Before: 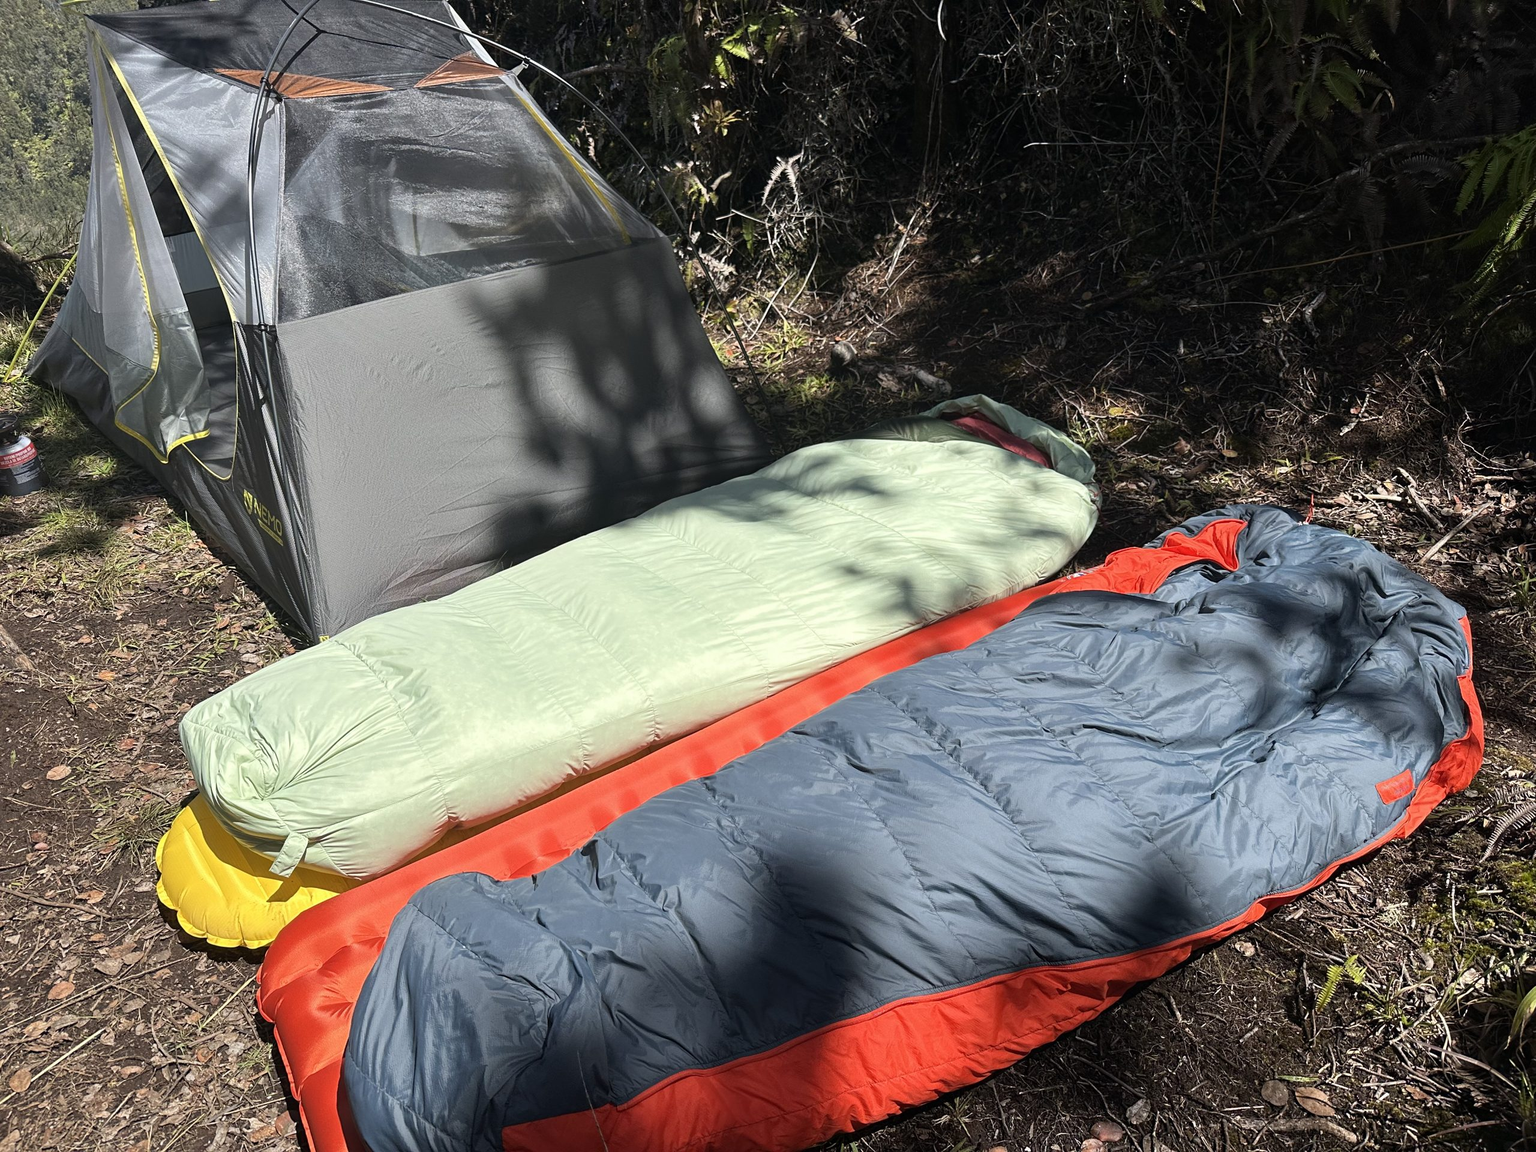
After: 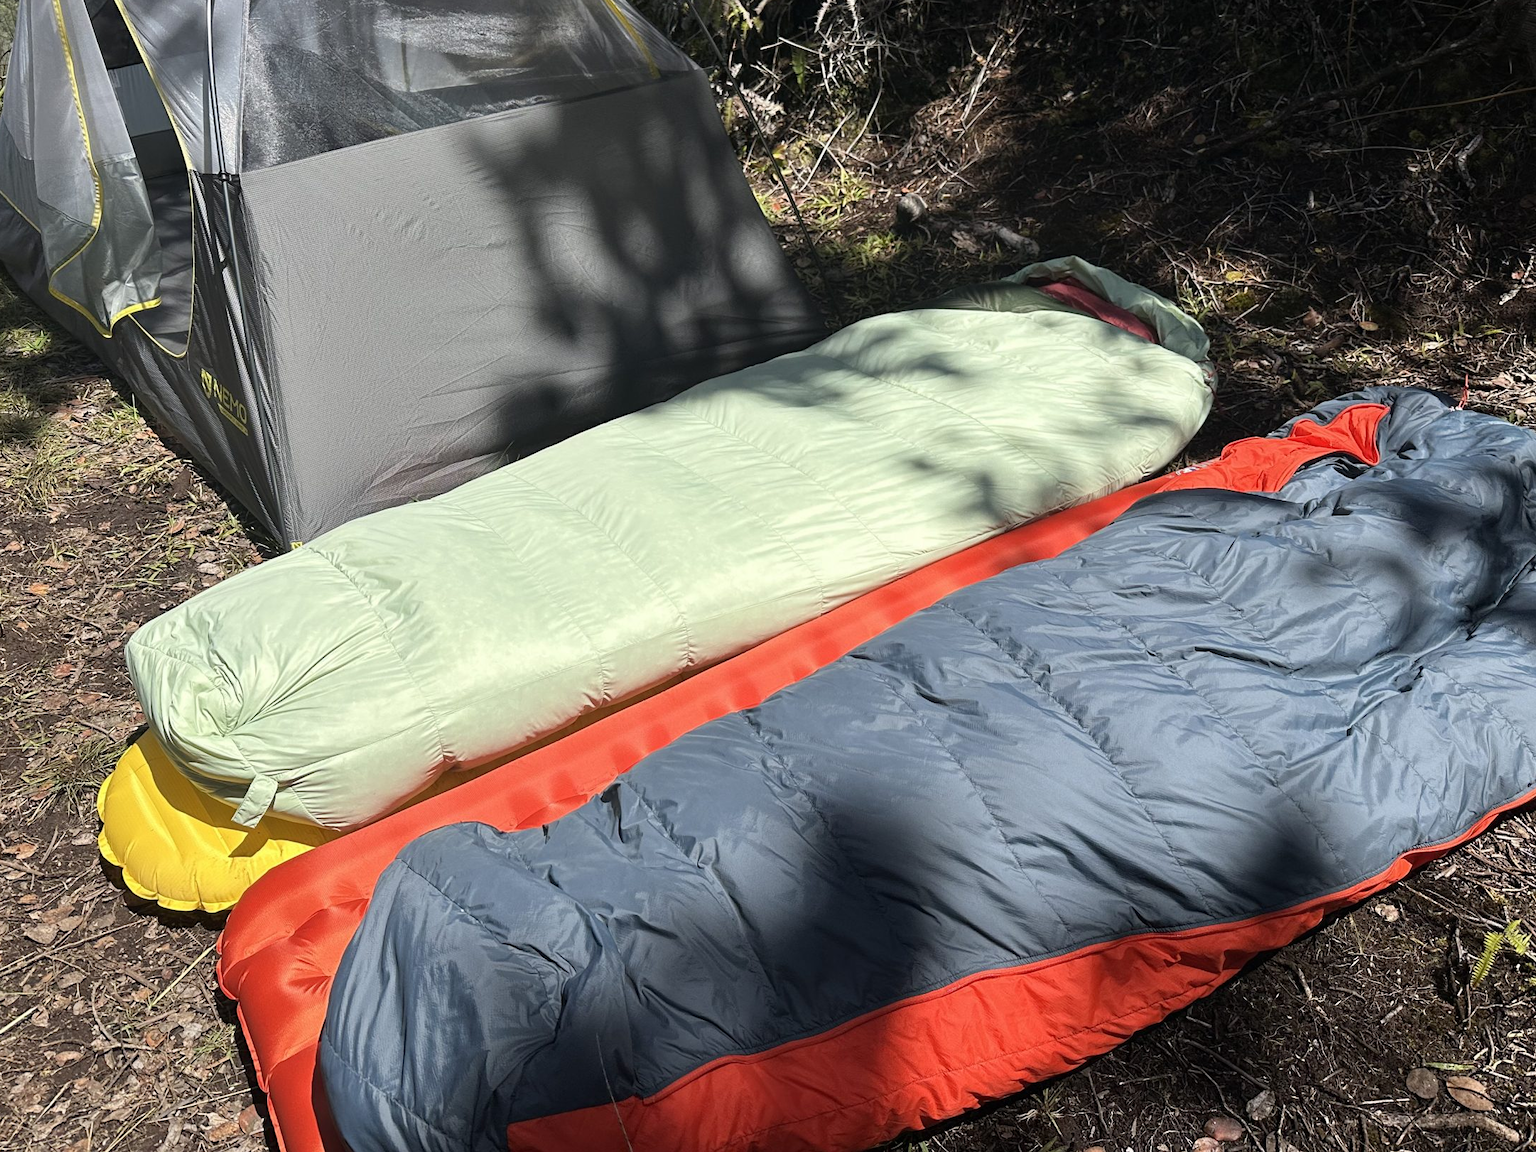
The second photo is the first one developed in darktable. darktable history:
crop and rotate: left 4.842%, top 15.51%, right 10.668%
